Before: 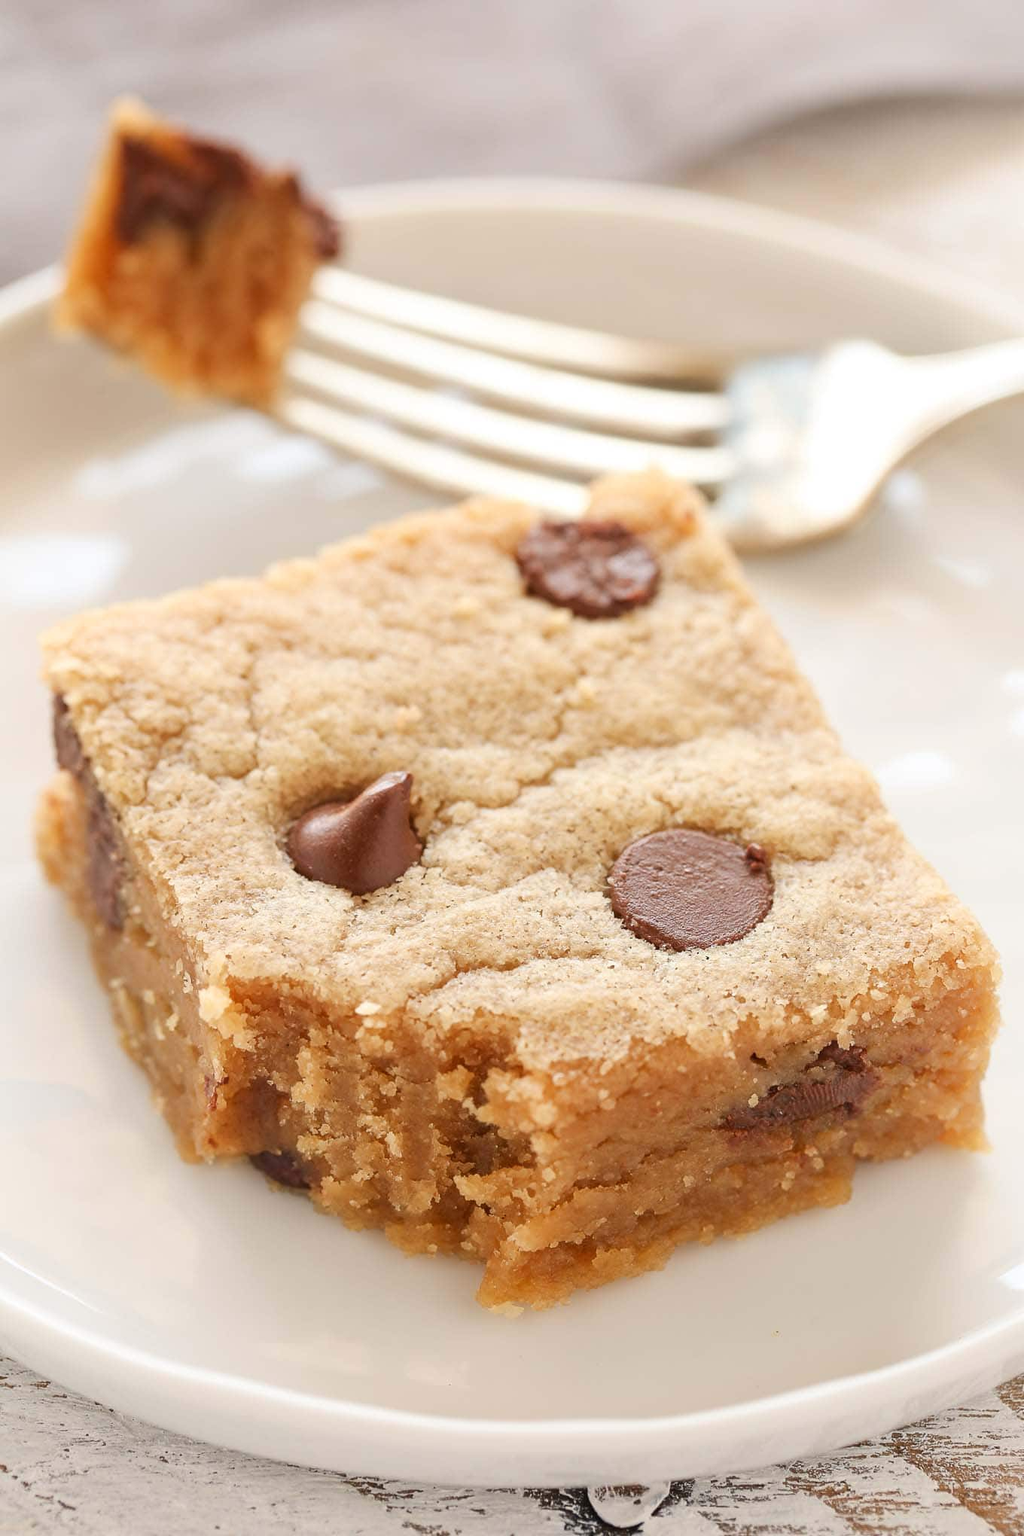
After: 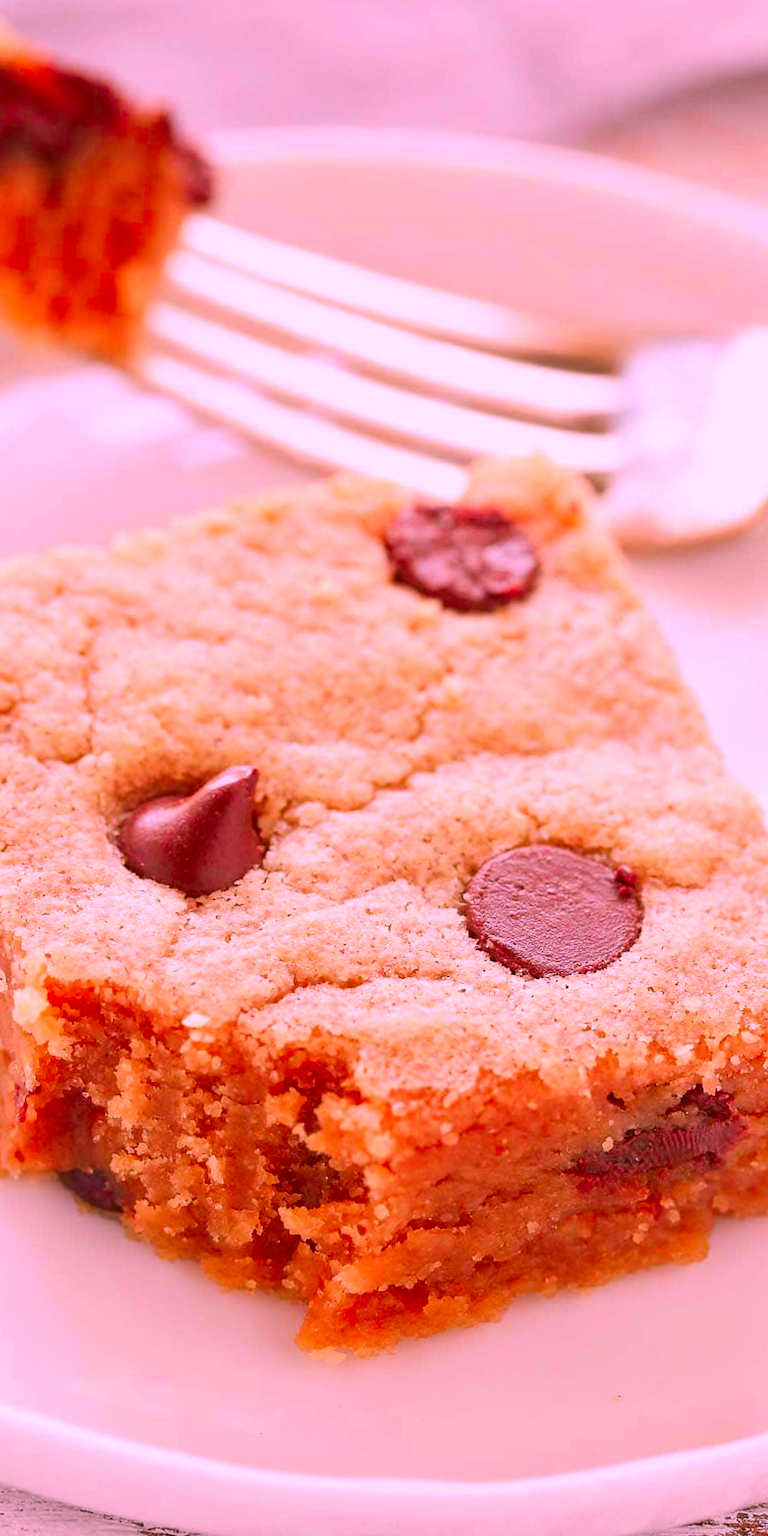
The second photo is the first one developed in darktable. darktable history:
crop and rotate: angle -3.27°, left 14.277%, top 0.028%, right 10.766%, bottom 0.028%
color correction: highlights a* 19.5, highlights b* -11.53, saturation 1.69
